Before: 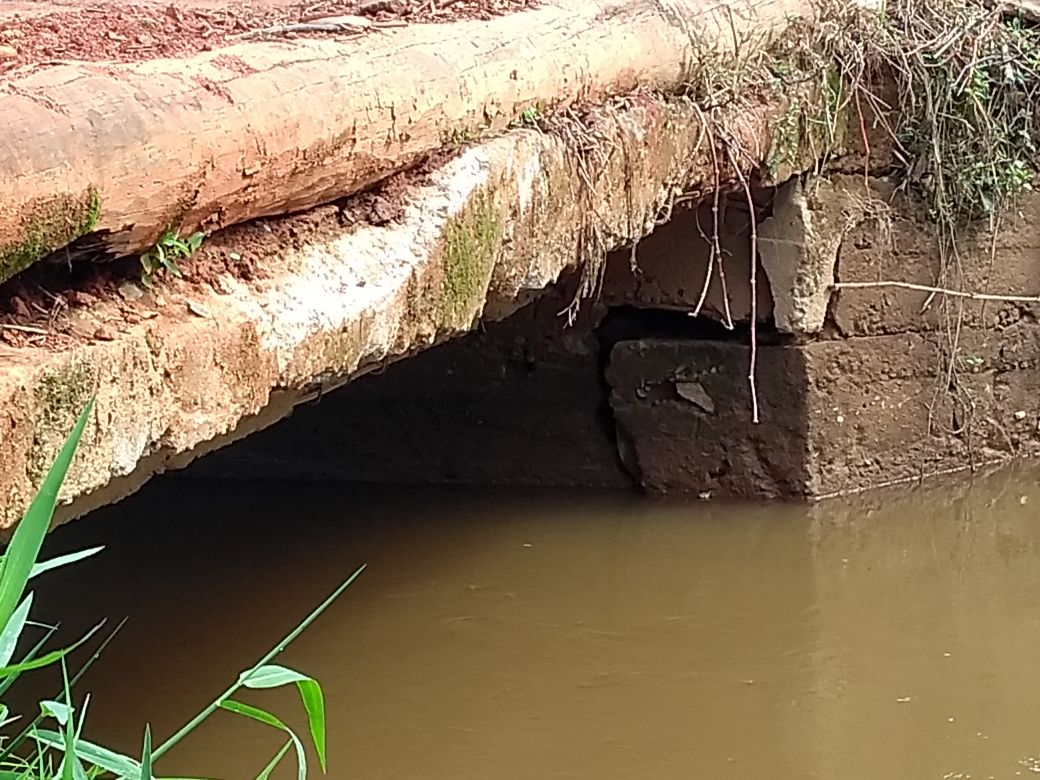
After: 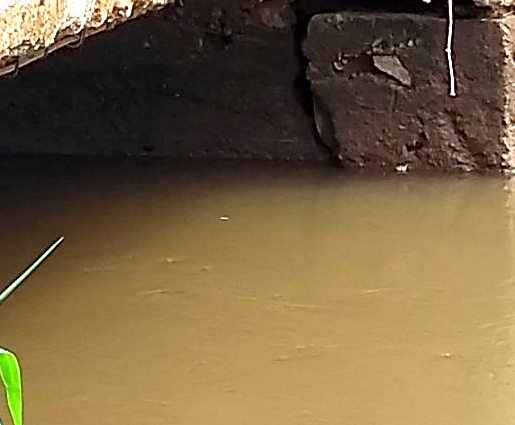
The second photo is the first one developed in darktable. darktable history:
exposure: black level correction 0.001, exposure 0.962 EV, compensate highlight preservation false
sharpen: radius 1.855, amount 0.403, threshold 1.405
crop: left 29.203%, top 41.998%, right 21.198%, bottom 3.504%
